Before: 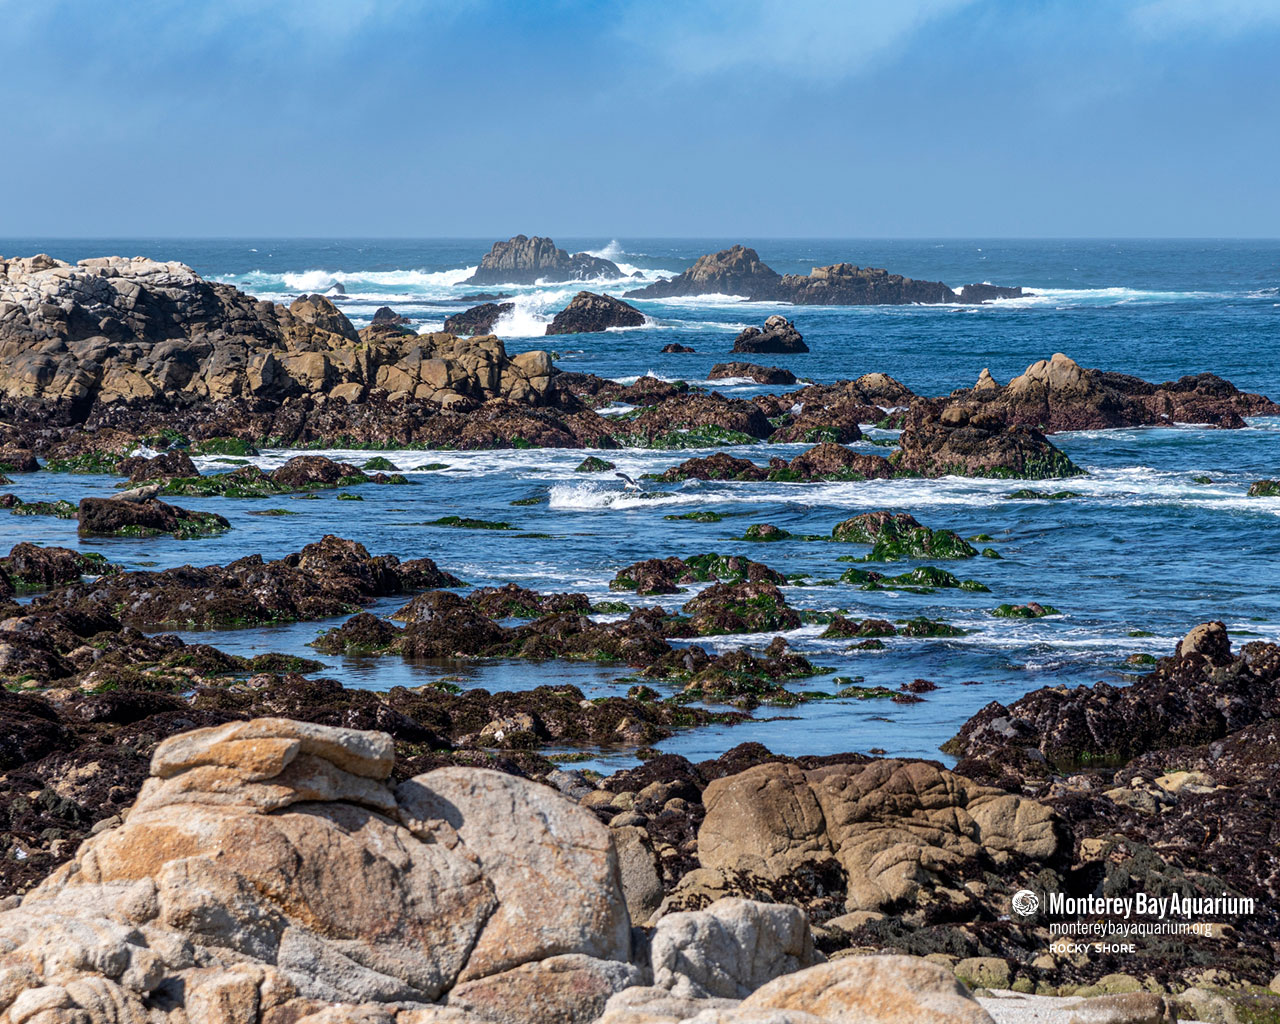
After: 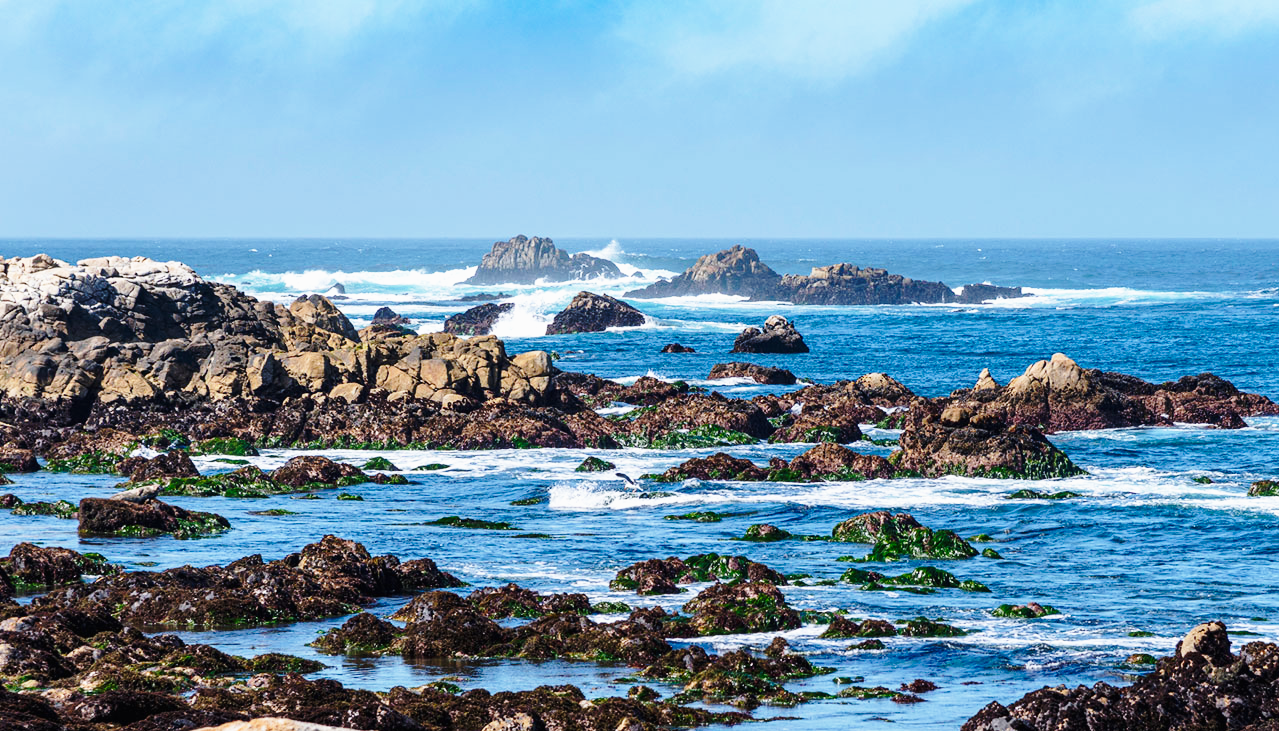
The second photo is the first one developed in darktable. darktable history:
base curve: curves: ch0 [(0, 0) (0.036, 0.037) (0.121, 0.228) (0.46, 0.76) (0.859, 0.983) (1, 1)], preserve colors none
contrast brightness saturation: contrast -0.02, brightness -0.01, saturation 0.03
crop: bottom 28.576%
